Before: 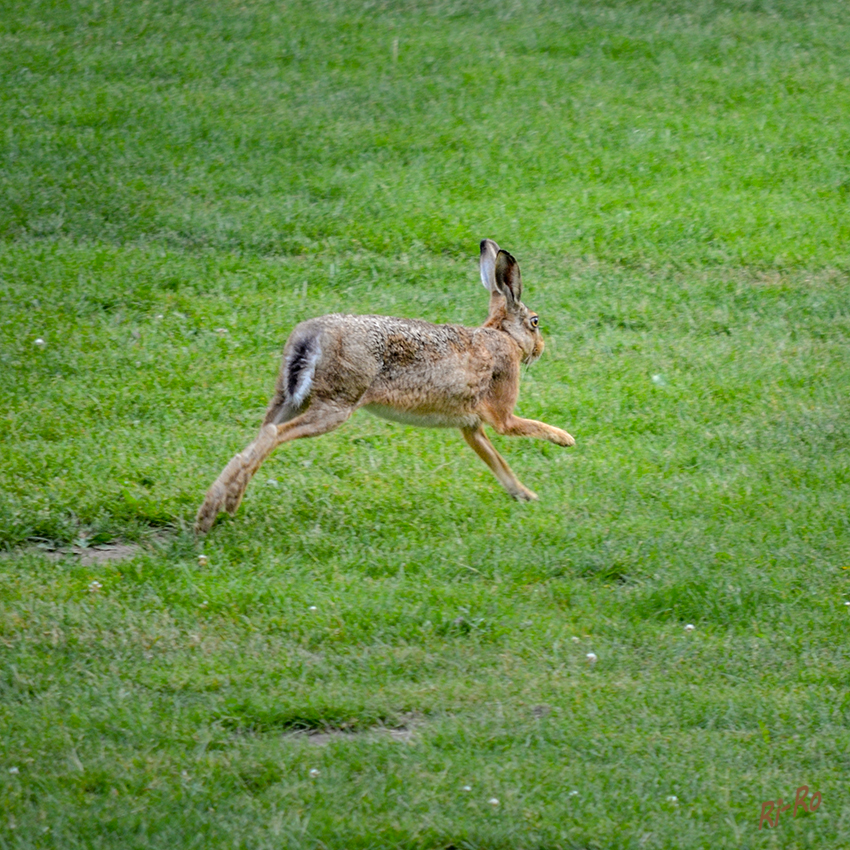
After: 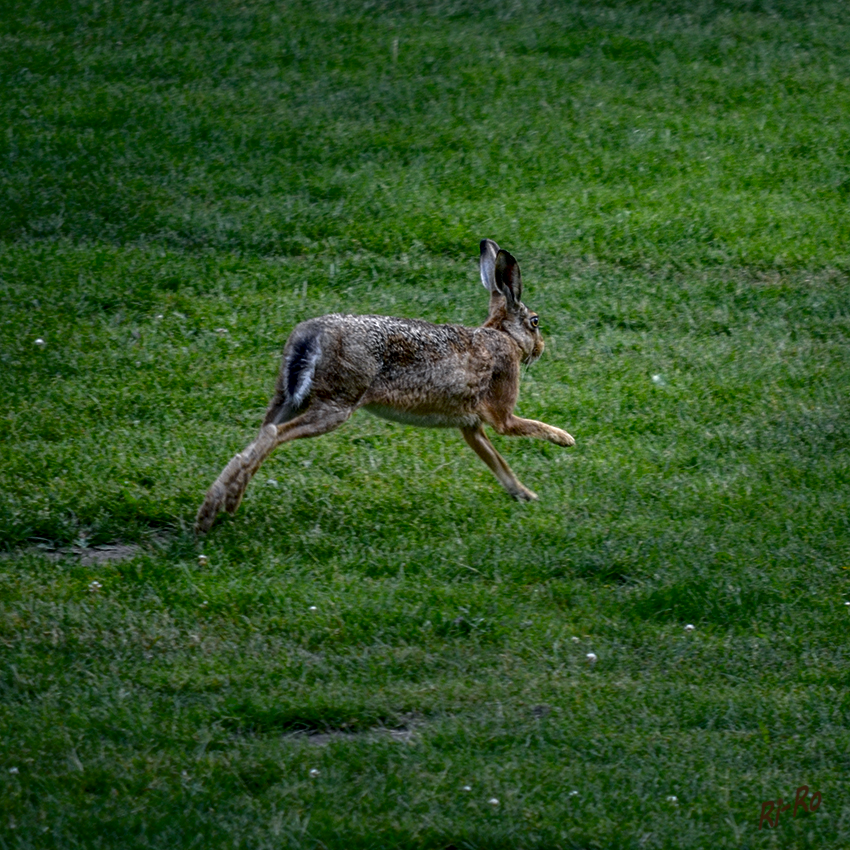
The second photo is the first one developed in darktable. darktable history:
white balance: red 0.954, blue 1.079
contrast brightness saturation: brightness -0.52
color correction: highlights a* 2.75, highlights b* 5, shadows a* -2.04, shadows b* -4.84, saturation 0.8
local contrast: on, module defaults
